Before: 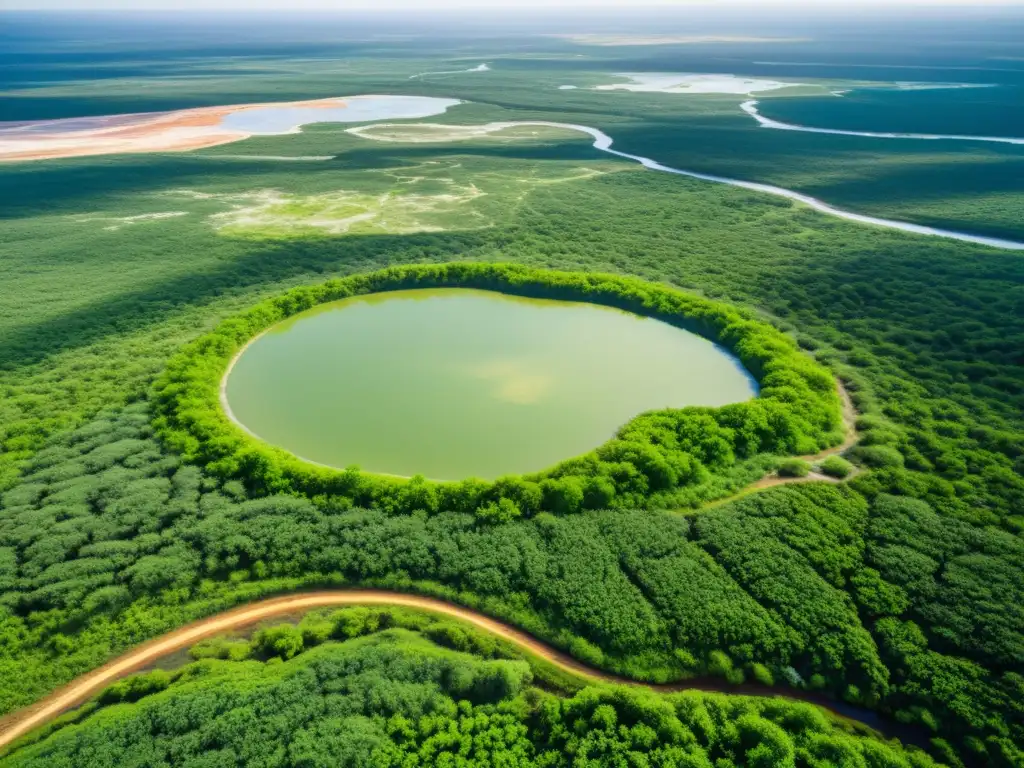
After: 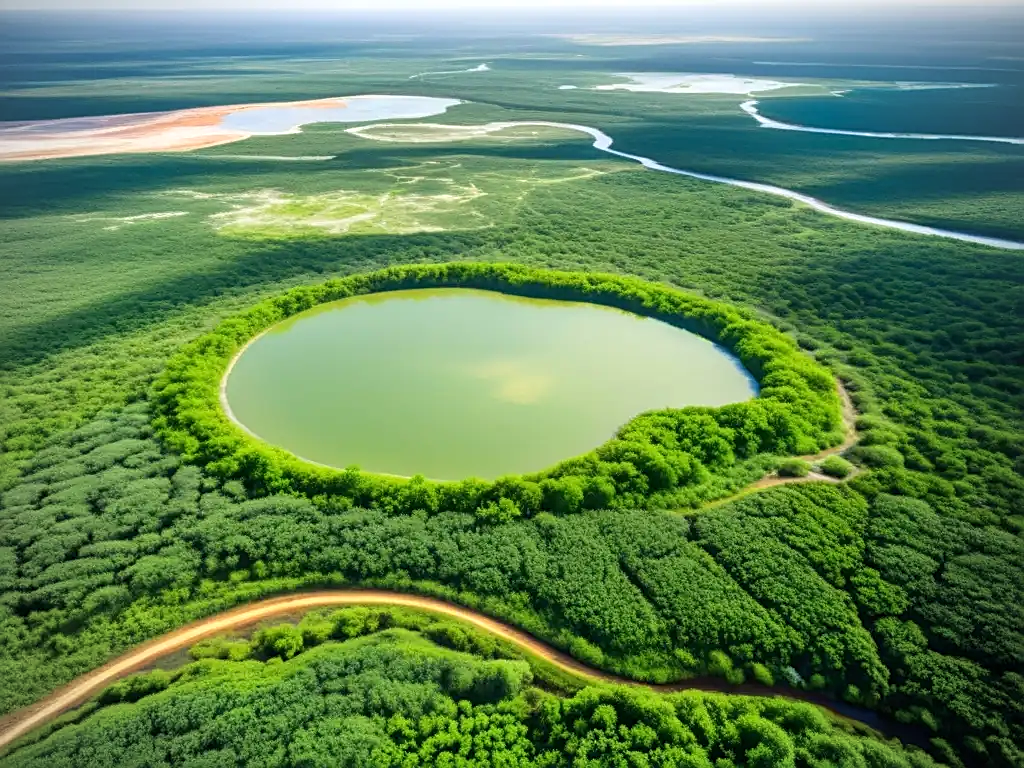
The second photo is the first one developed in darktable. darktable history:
exposure: black level correction 0.001, exposure 0.191 EV, compensate highlight preservation false
sharpen: on, module defaults
vignetting: fall-off radius 63.6%
